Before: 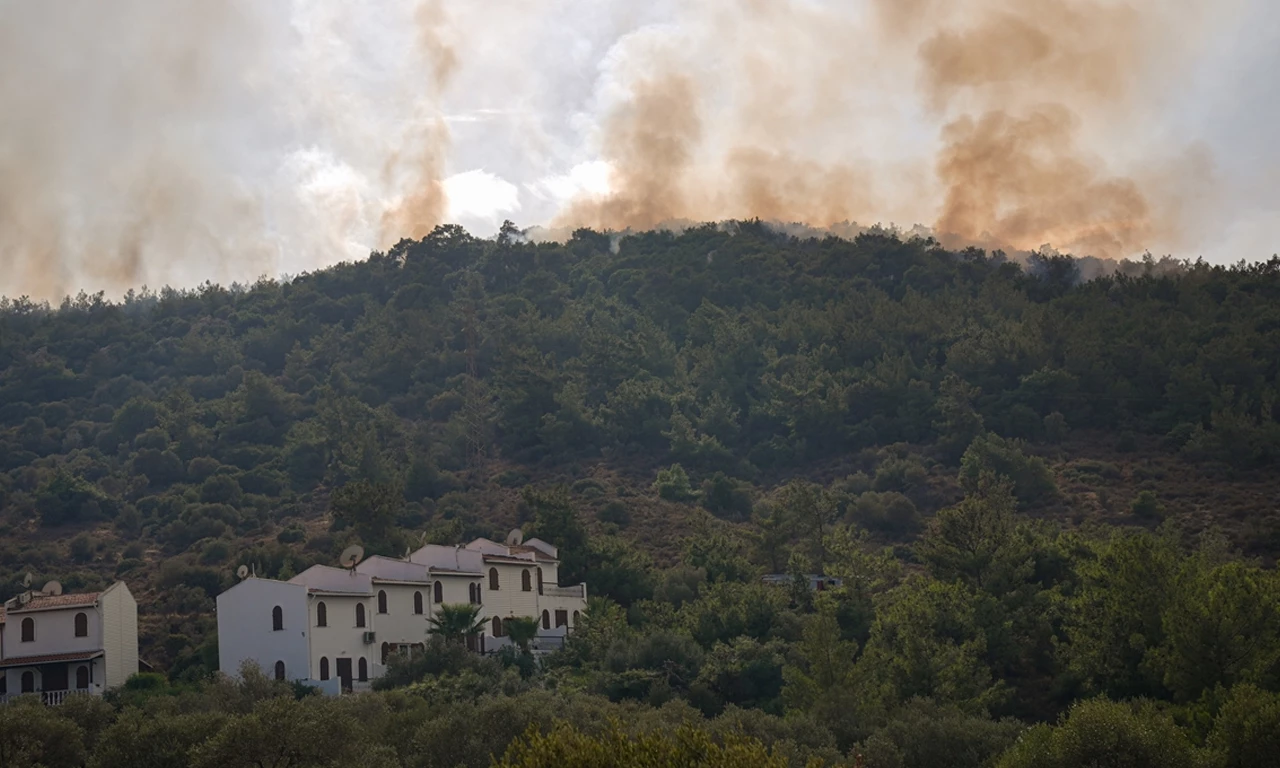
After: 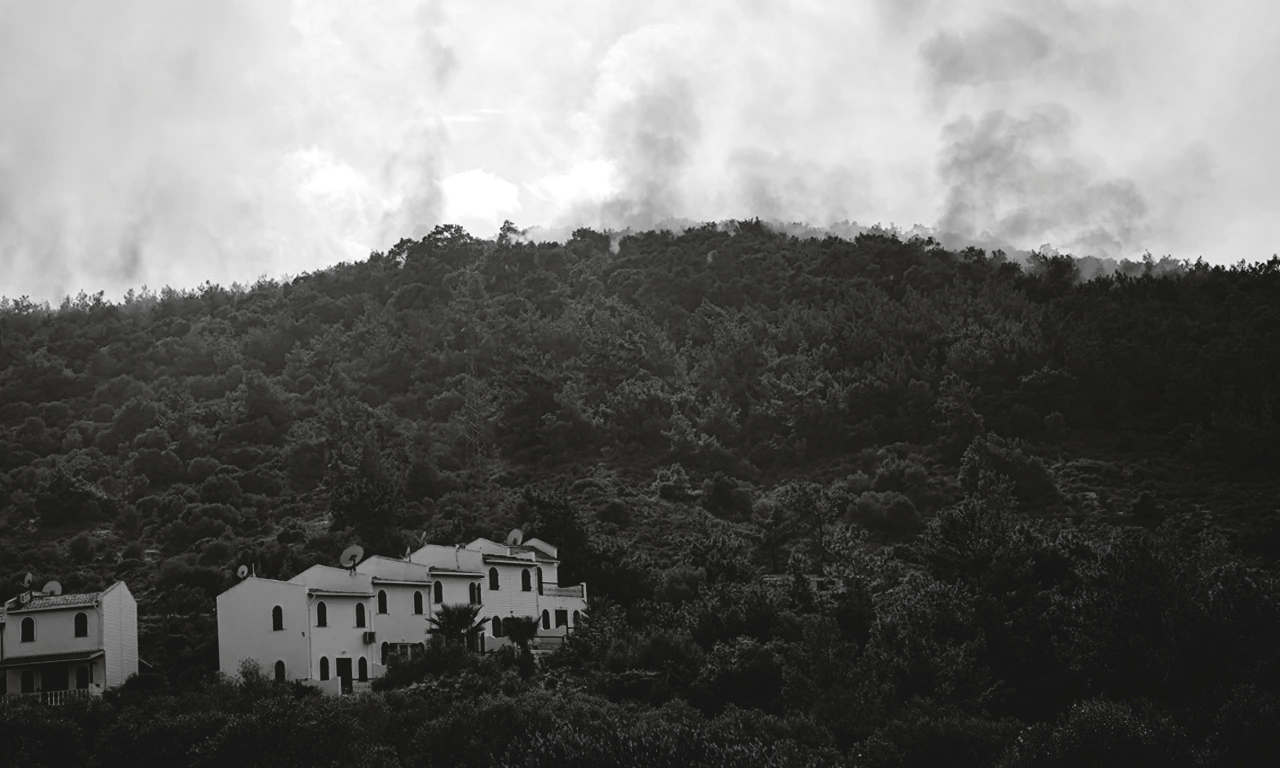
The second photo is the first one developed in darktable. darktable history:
tone curve: curves: ch0 [(0, 0) (0.003, 0.068) (0.011, 0.068) (0.025, 0.068) (0.044, 0.068) (0.069, 0.072) (0.1, 0.072) (0.136, 0.077) (0.177, 0.095) (0.224, 0.126) (0.277, 0.2) (0.335, 0.3) (0.399, 0.407) (0.468, 0.52) (0.543, 0.624) (0.623, 0.721) (0.709, 0.811) (0.801, 0.88) (0.898, 0.942) (1, 1)], preserve colors none
color look up table: target L [93.05, 83.84, 88.12, 79.52, 76.98, 58.12, 65.49, 54.37, 40.31, 43.6, 35.51, 31.46, 0.476, 200.91, 103.26, 77.34, 67, 71.47, 63.22, 59.15, 50.43, 57.48, 47.04, 32.32, 24.42, 21.25, 5.464, 88.12, 85.27, 84.56, 80.97, 70.73, 60.56, 61.19, 83.12, 75.15, 47.24, 52.8, 31.88, 46.83, 26.5, 14.2, 88.12, 90.24, 80.97, 82.41, 55.28, 55.54, 18.94], target a [-0.1, -0.003, -0.002, -0.003, 0, 0.001, 0, 0, 0.001 ×4, 0, 0, 0, -0.001, 0, 0, 0.001, 0.001, 0.001, 0, 0.001, 0.001, 0.001, 0, -0.687, -0.002, -0.002, -0.003, -0.001, -0.002, 0, 0.001, -0.001, -0.002, 0.001, 0, 0.001, 0.001, 0.001, -0.256, -0.002, -0.003, -0.001, -0.002, 0.001, 0.001, -0.127], target b [1.233, 0.024, 0.023, 0.024, 0.002, -0.004, 0.002, 0.002, -0.006, -0.006, -0.006, -0.004, 0, -0.001, -0.002, 0.003, 0.002, 0.002, -0.004, -0.004, -0.004, 0.002, -0.006, -0.006, -0.003, -0.003, 8.474, 0.023, 0.023, 0.024, 0.002, 0.023, 0.002, -0.004, 0.002, 0.023, -0.006, 0.002, -0.006, -0.006, -0.005, 3.359, 0.023, 0.024, 0.002, 0.024, -0.004, -0.004, 1.609], num patches 49
